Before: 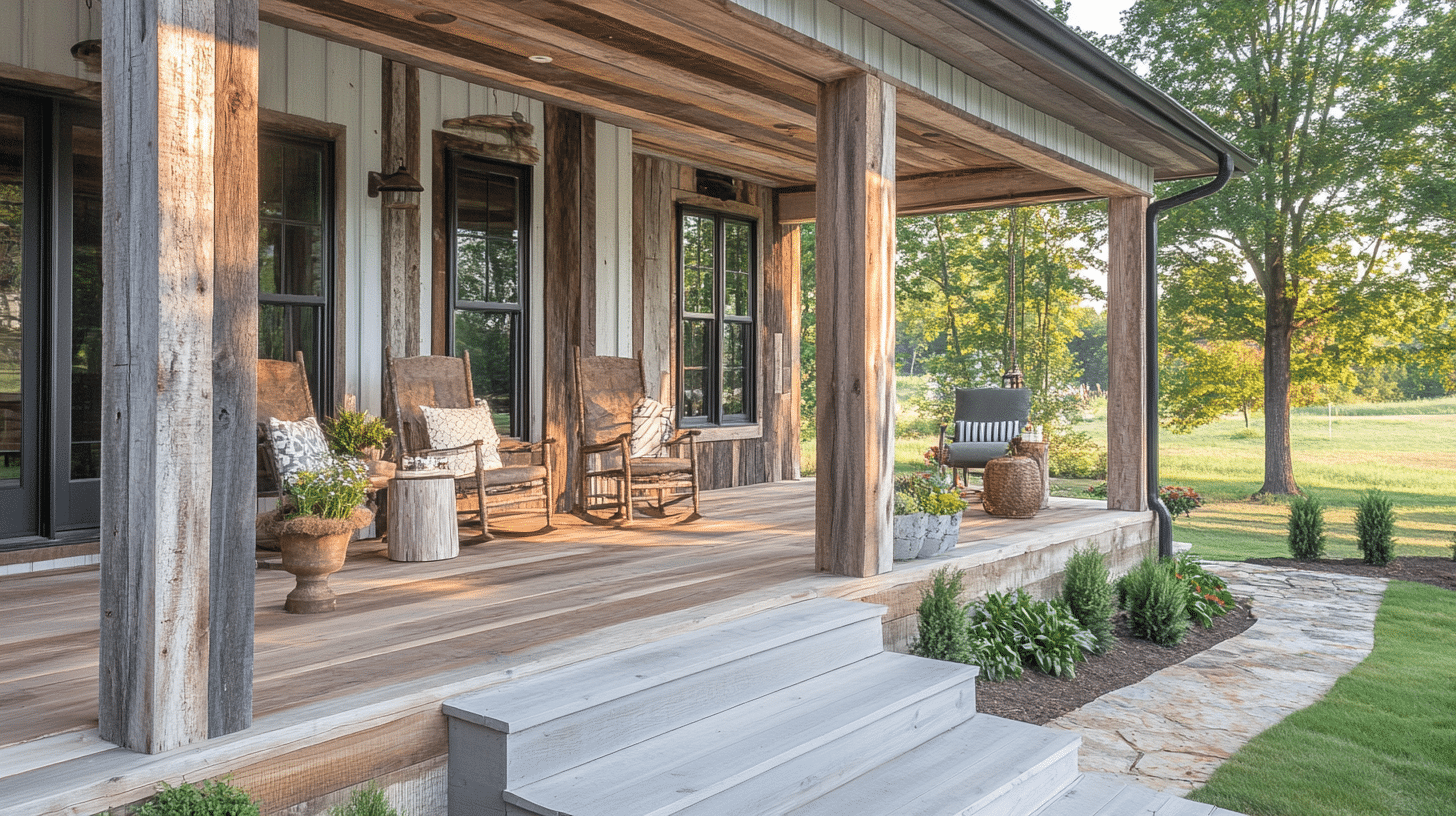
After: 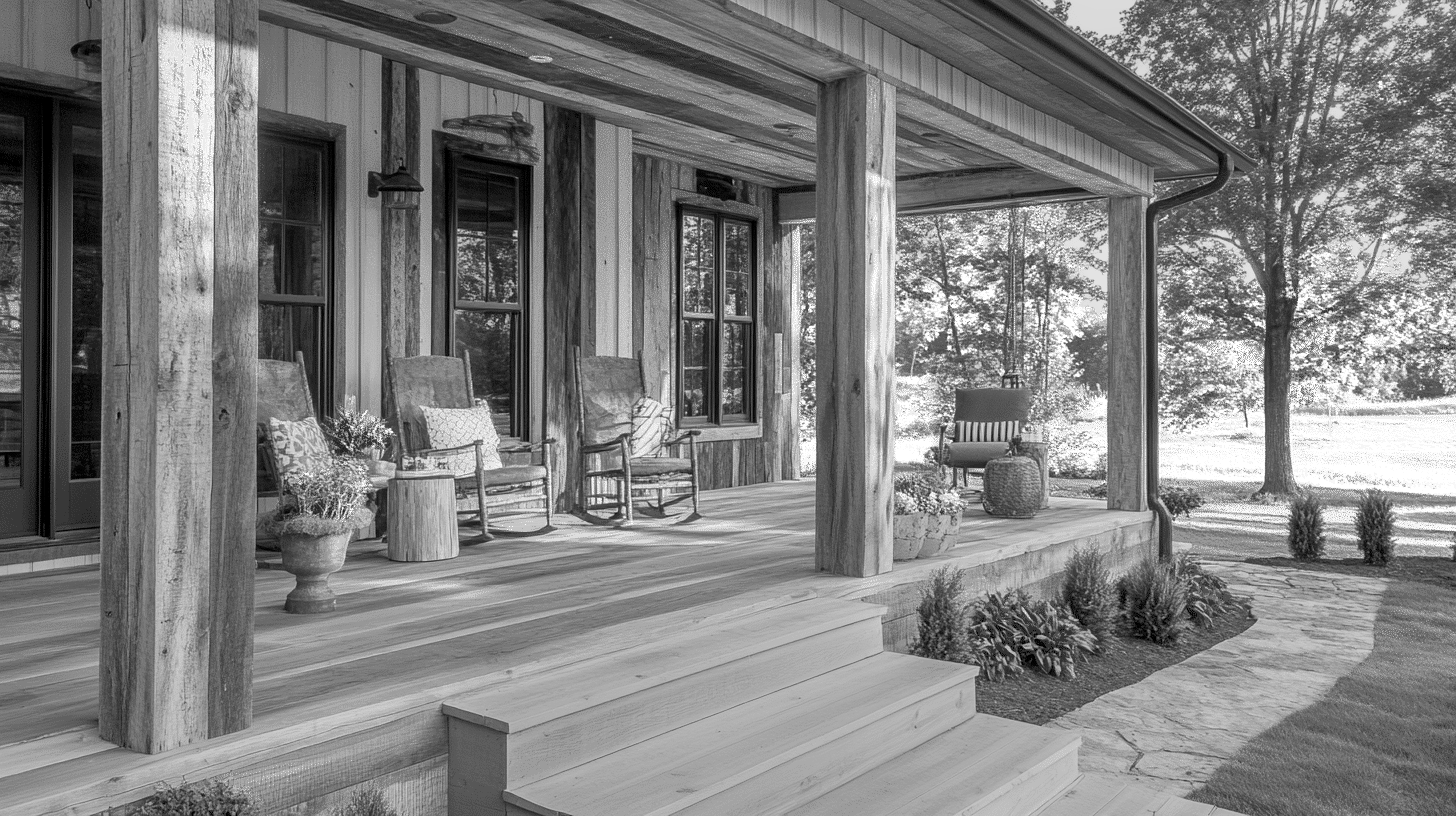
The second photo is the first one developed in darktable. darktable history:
color zones: curves: ch0 [(0.004, 0.305) (0.261, 0.623) (0.389, 0.399) (0.708, 0.571) (0.947, 0.34)]; ch1 [(0.025, 0.645) (0.229, 0.584) (0.326, 0.551) (0.484, 0.262) (0.757, 0.643)]
rotate and perspective: automatic cropping original format, crop left 0, crop top 0
color balance rgb: shadows lift › chroma 2%, shadows lift › hue 217.2°, power › chroma 0.25%, power › hue 60°, highlights gain › chroma 1.5%, highlights gain › hue 309.6°, global offset › luminance -0.5%, perceptual saturation grading › global saturation 15%, global vibrance 20%
monochrome: a 26.22, b 42.67, size 0.8
